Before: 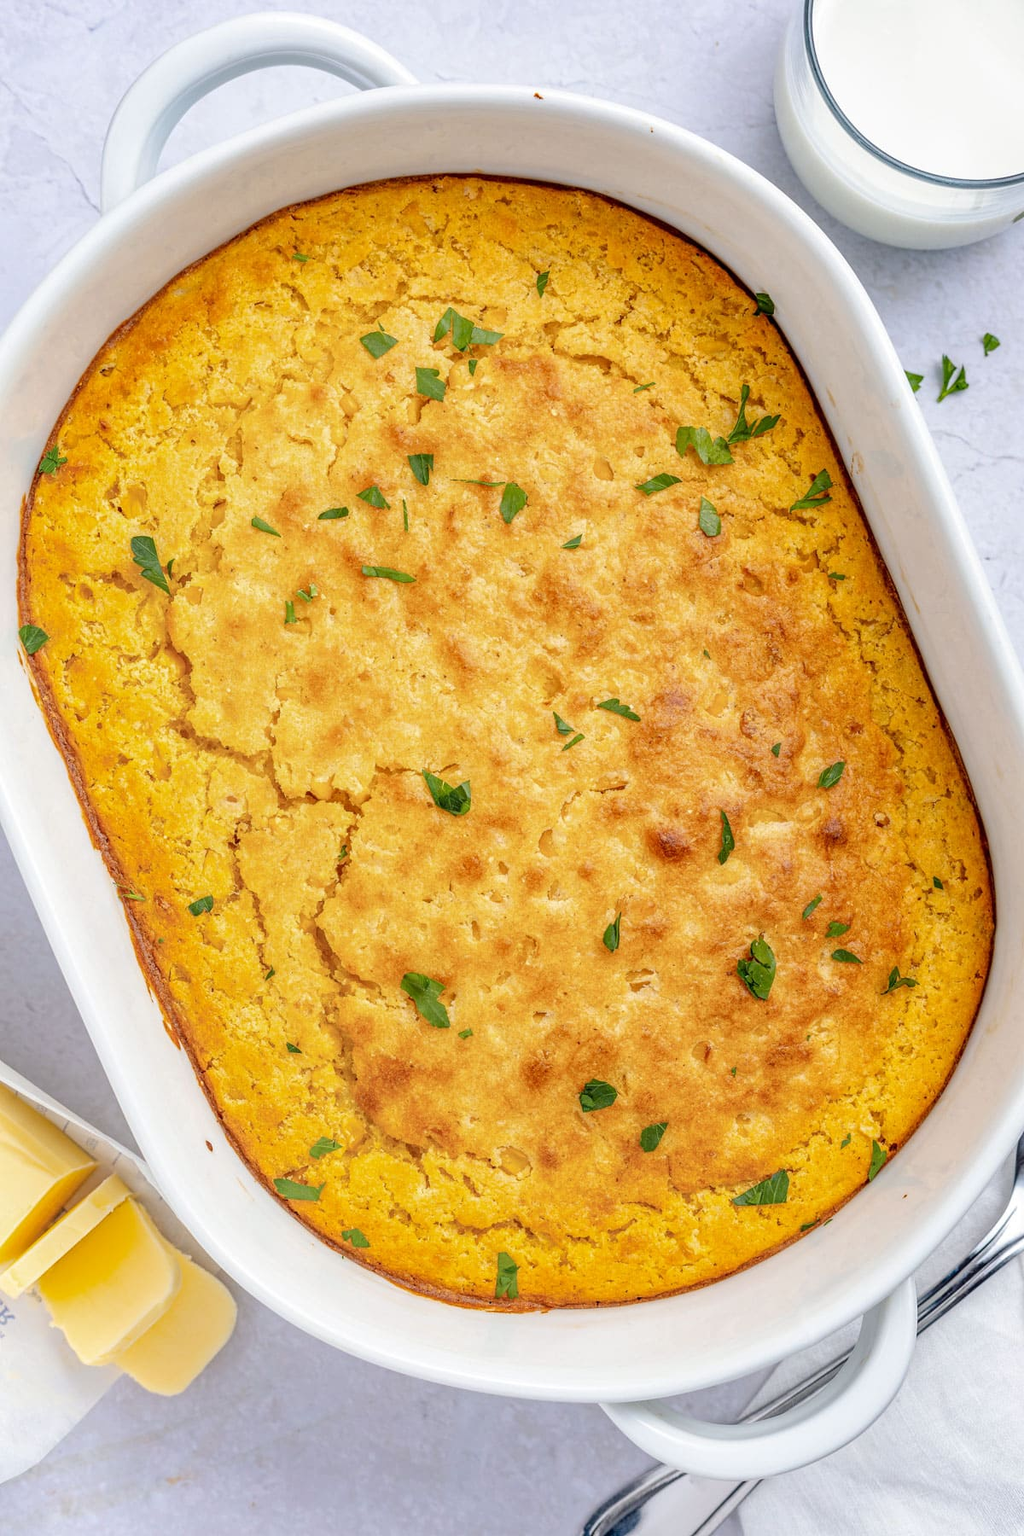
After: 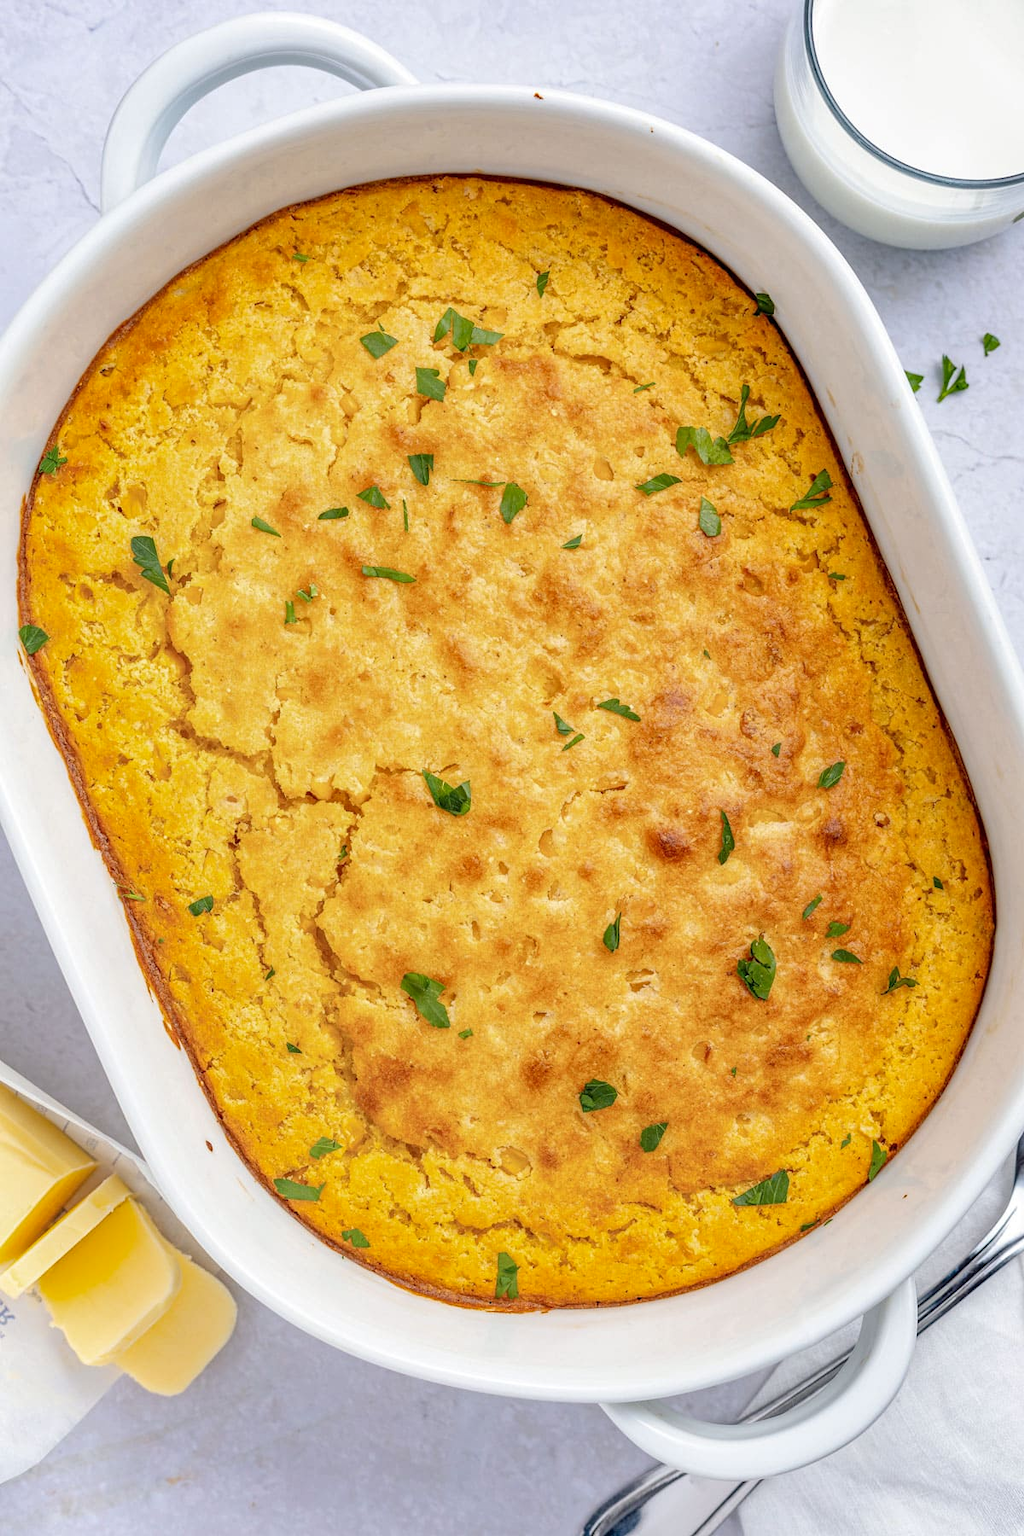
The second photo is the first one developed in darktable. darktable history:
shadows and highlights: shadows 20.11, highlights -20.44, soften with gaussian
